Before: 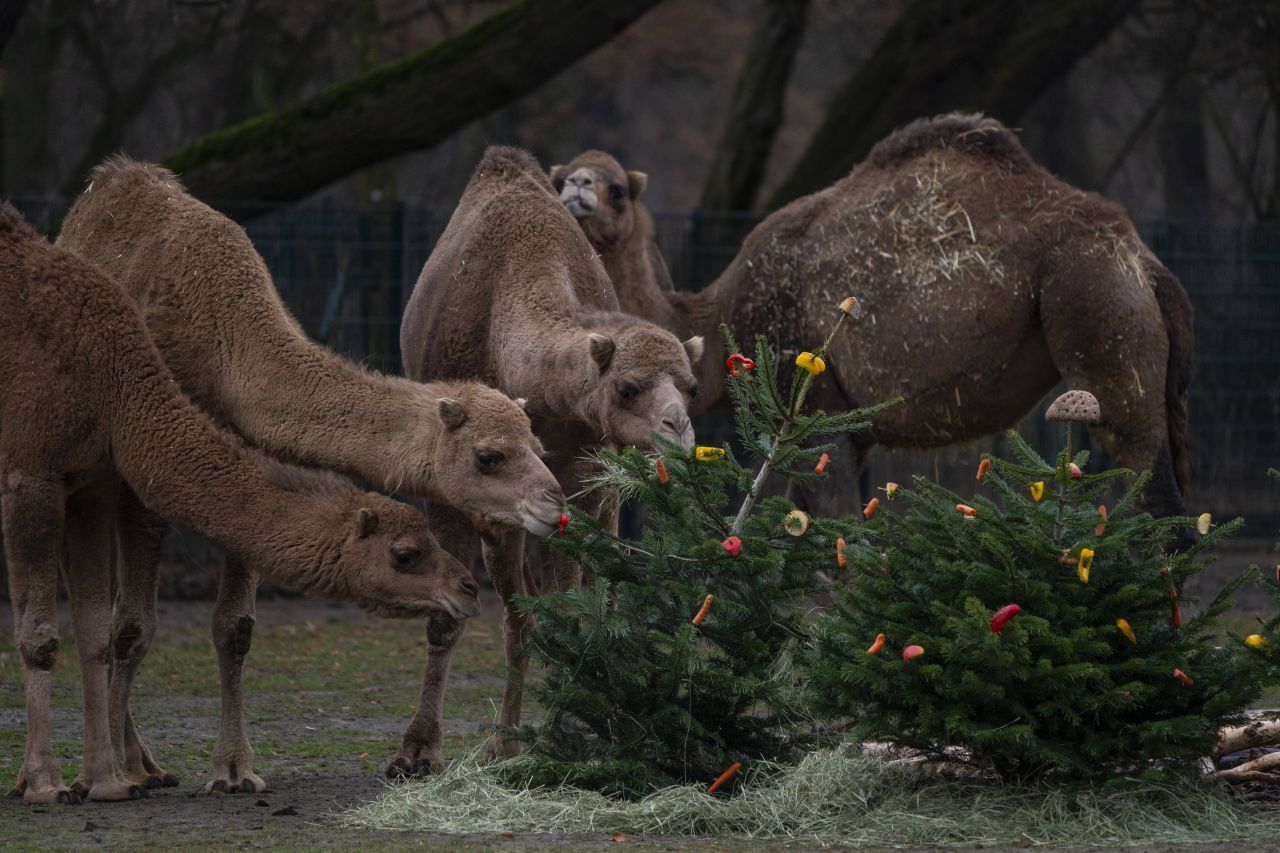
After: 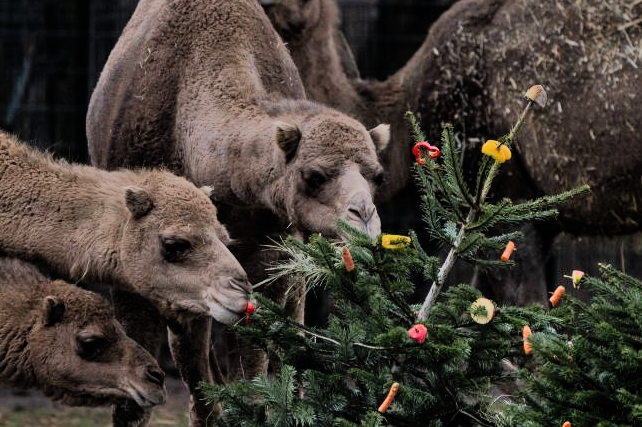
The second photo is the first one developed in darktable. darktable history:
filmic rgb: black relative exposure -6.13 EV, white relative exposure 6.98 EV, hardness 2.24
shadows and highlights: low approximation 0.01, soften with gaussian
crop: left 24.537%, top 24.878%, right 25.301%, bottom 25.004%
